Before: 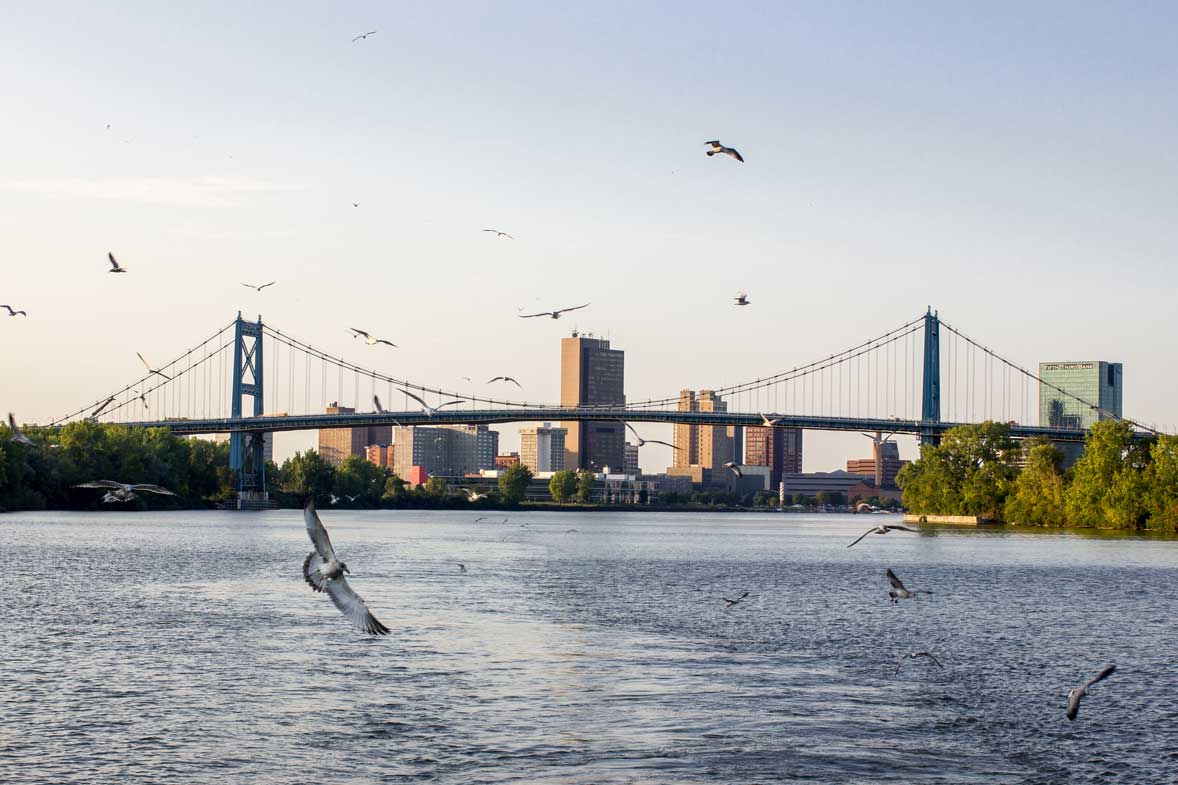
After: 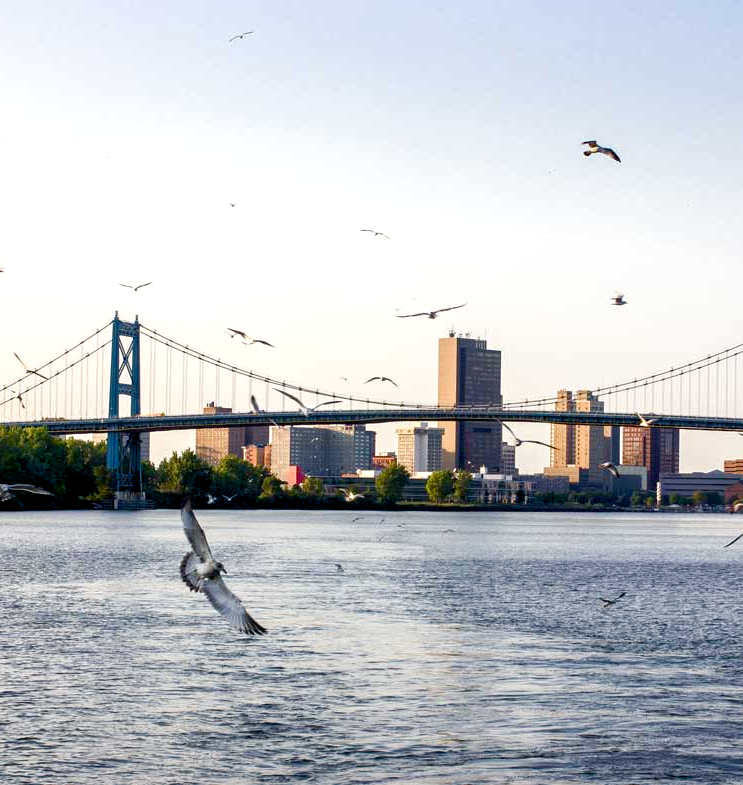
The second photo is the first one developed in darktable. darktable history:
color balance rgb: global offset › luminance -0.487%, perceptual saturation grading › global saturation 20%, perceptual saturation grading › highlights -50.029%, perceptual saturation grading › shadows 30.77%, perceptual brilliance grading › highlights 7.831%, perceptual brilliance grading › mid-tones 4.396%, perceptual brilliance grading › shadows 1.51%, global vibrance 20%
tone equalizer: on, module defaults
crop: left 10.445%, right 26.438%
